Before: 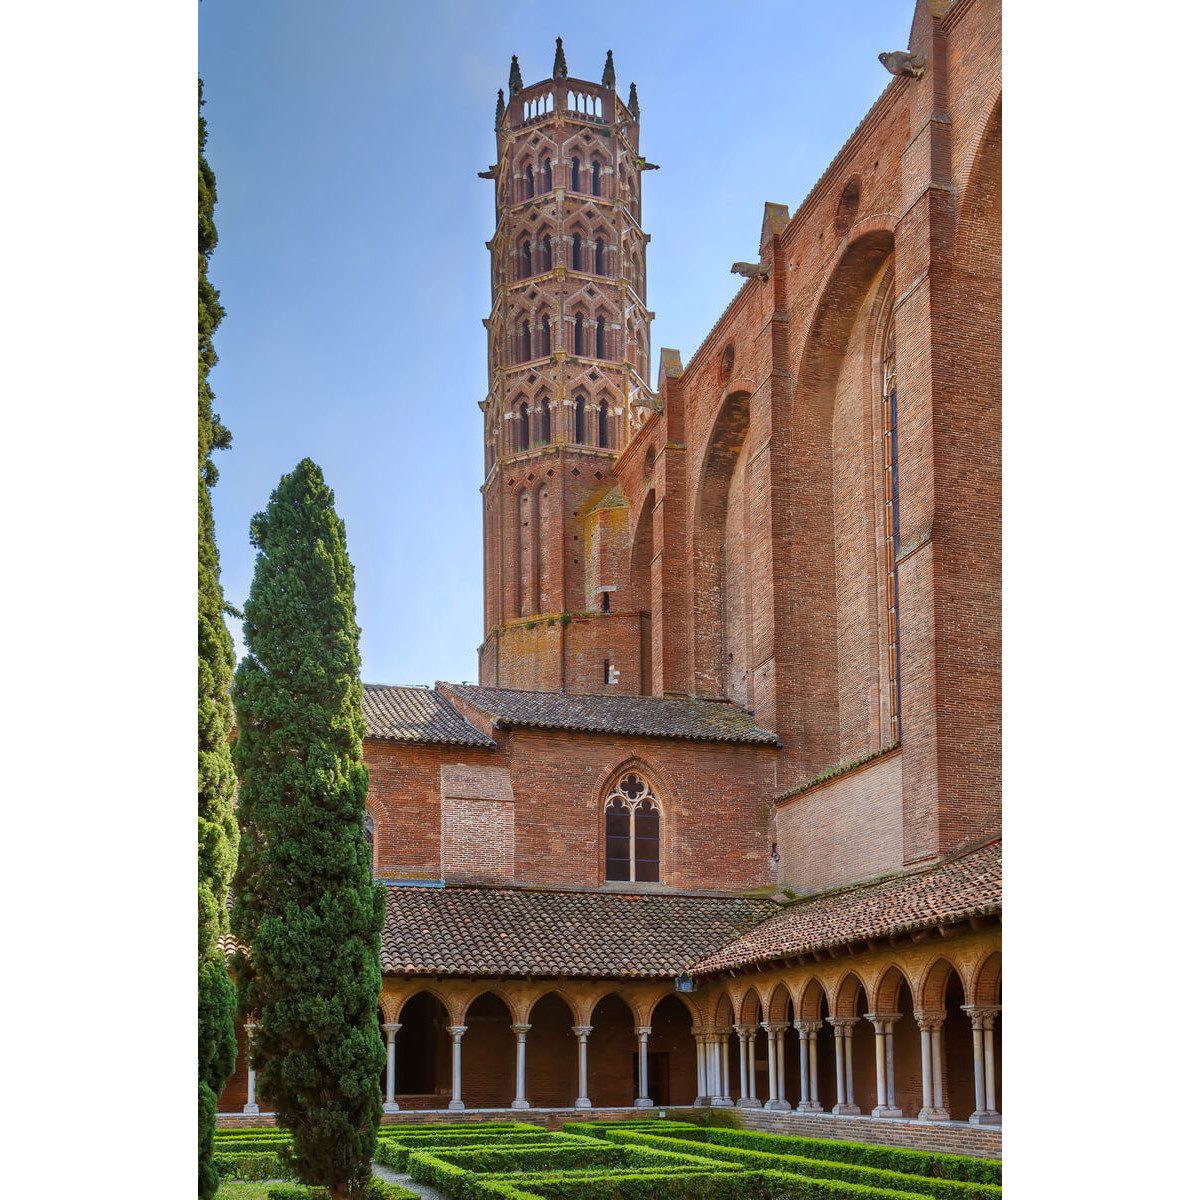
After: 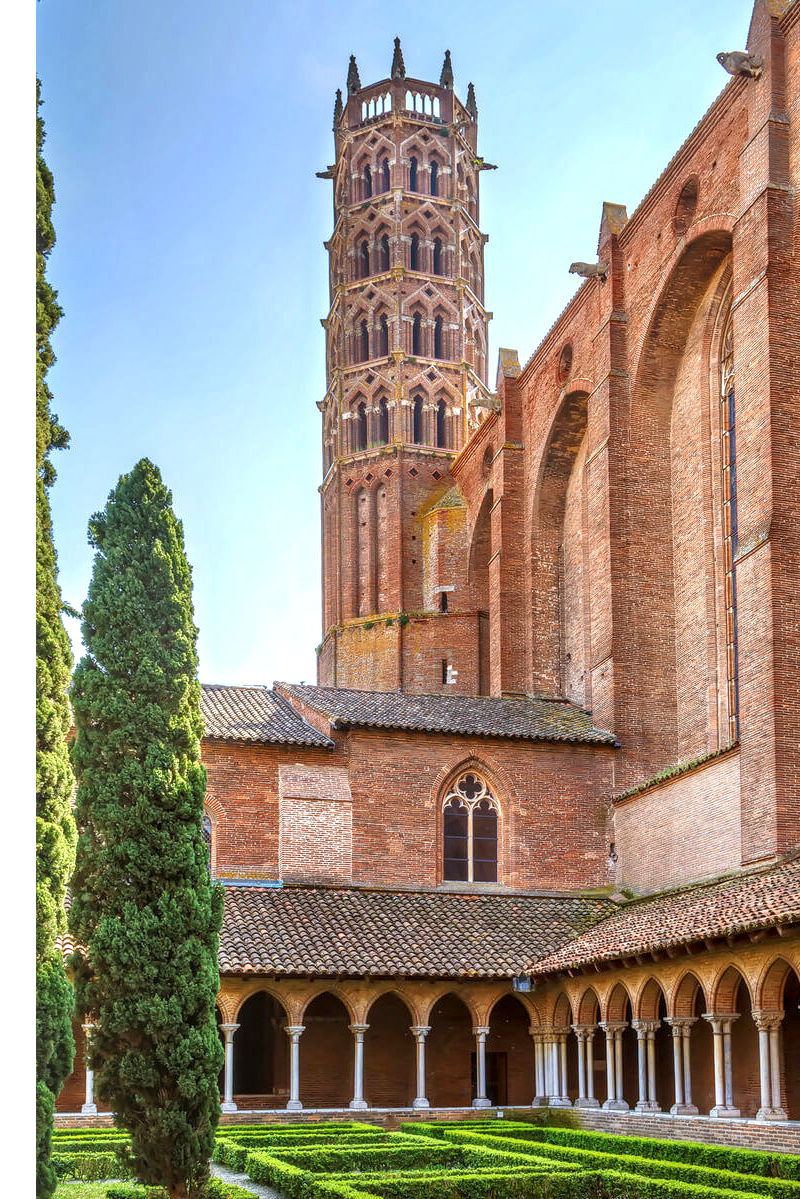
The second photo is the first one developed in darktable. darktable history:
local contrast: detail 130%
exposure: exposure 0.64 EV, compensate highlight preservation false
crop and rotate: left 13.537%, right 19.796%
tone equalizer: on, module defaults
